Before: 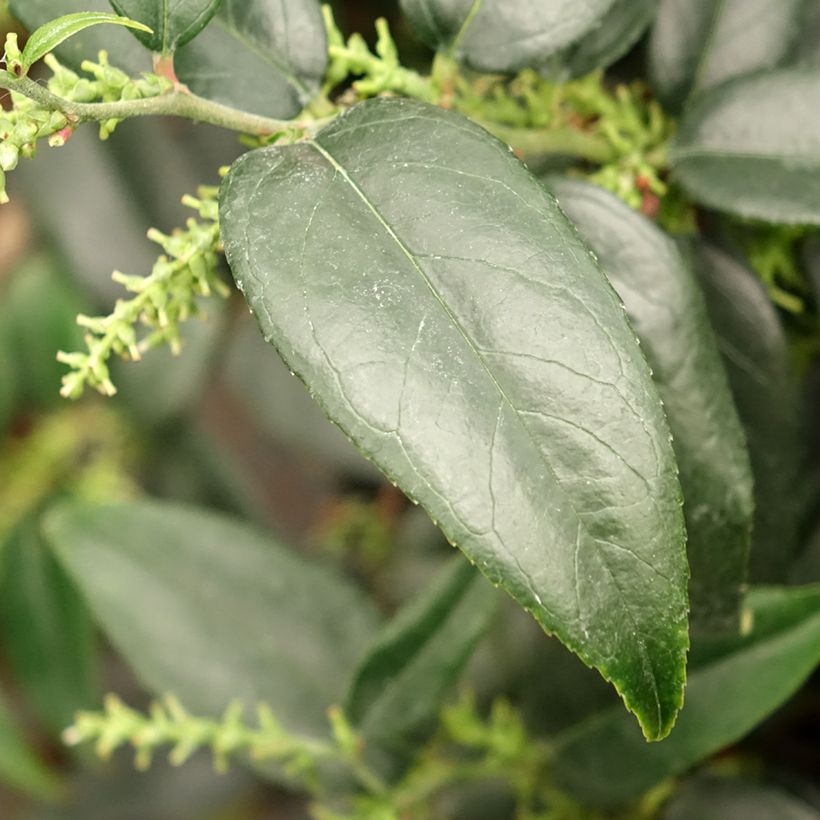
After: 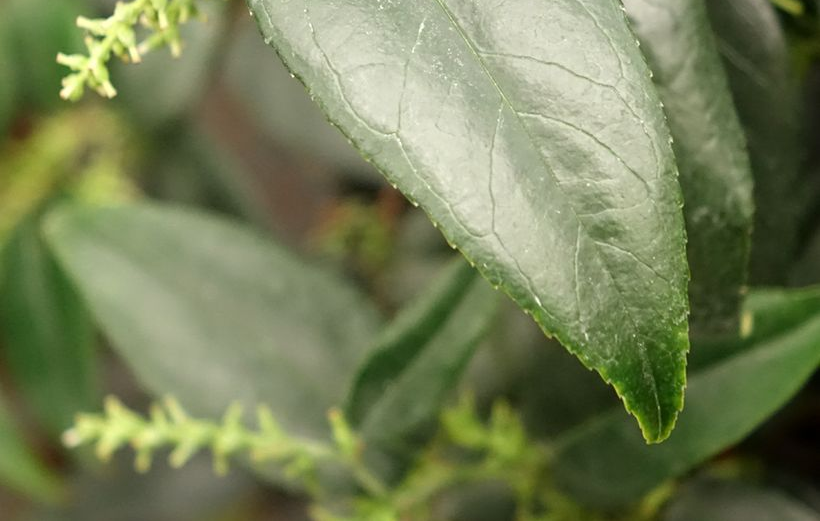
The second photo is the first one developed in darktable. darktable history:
crop and rotate: top 36.352%
